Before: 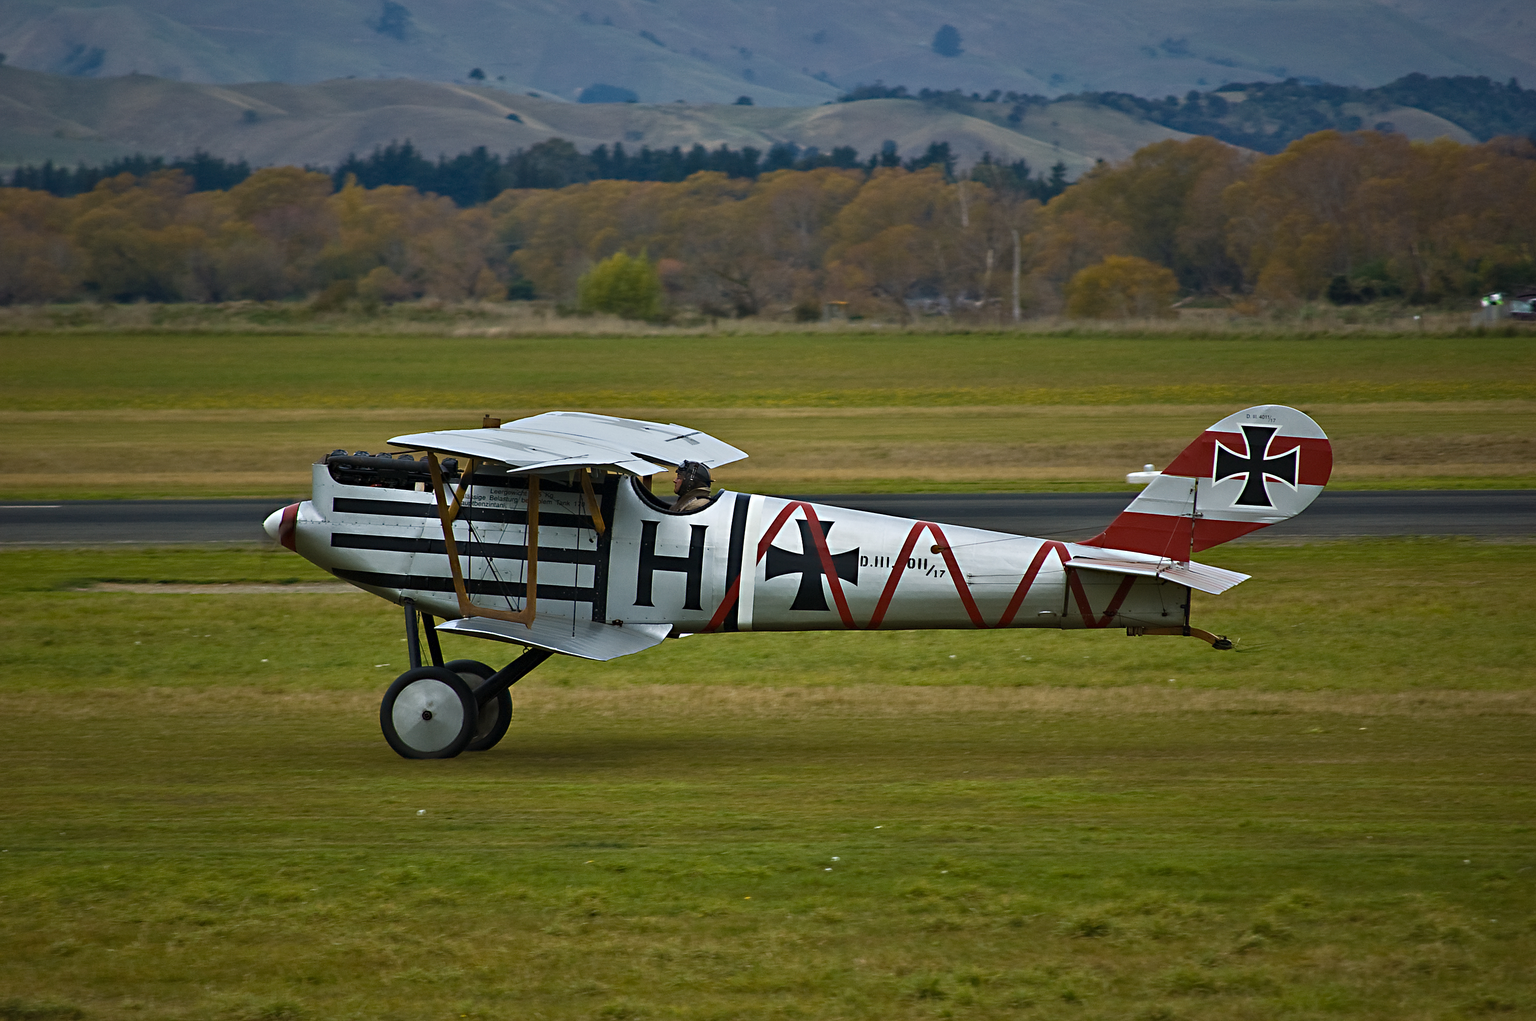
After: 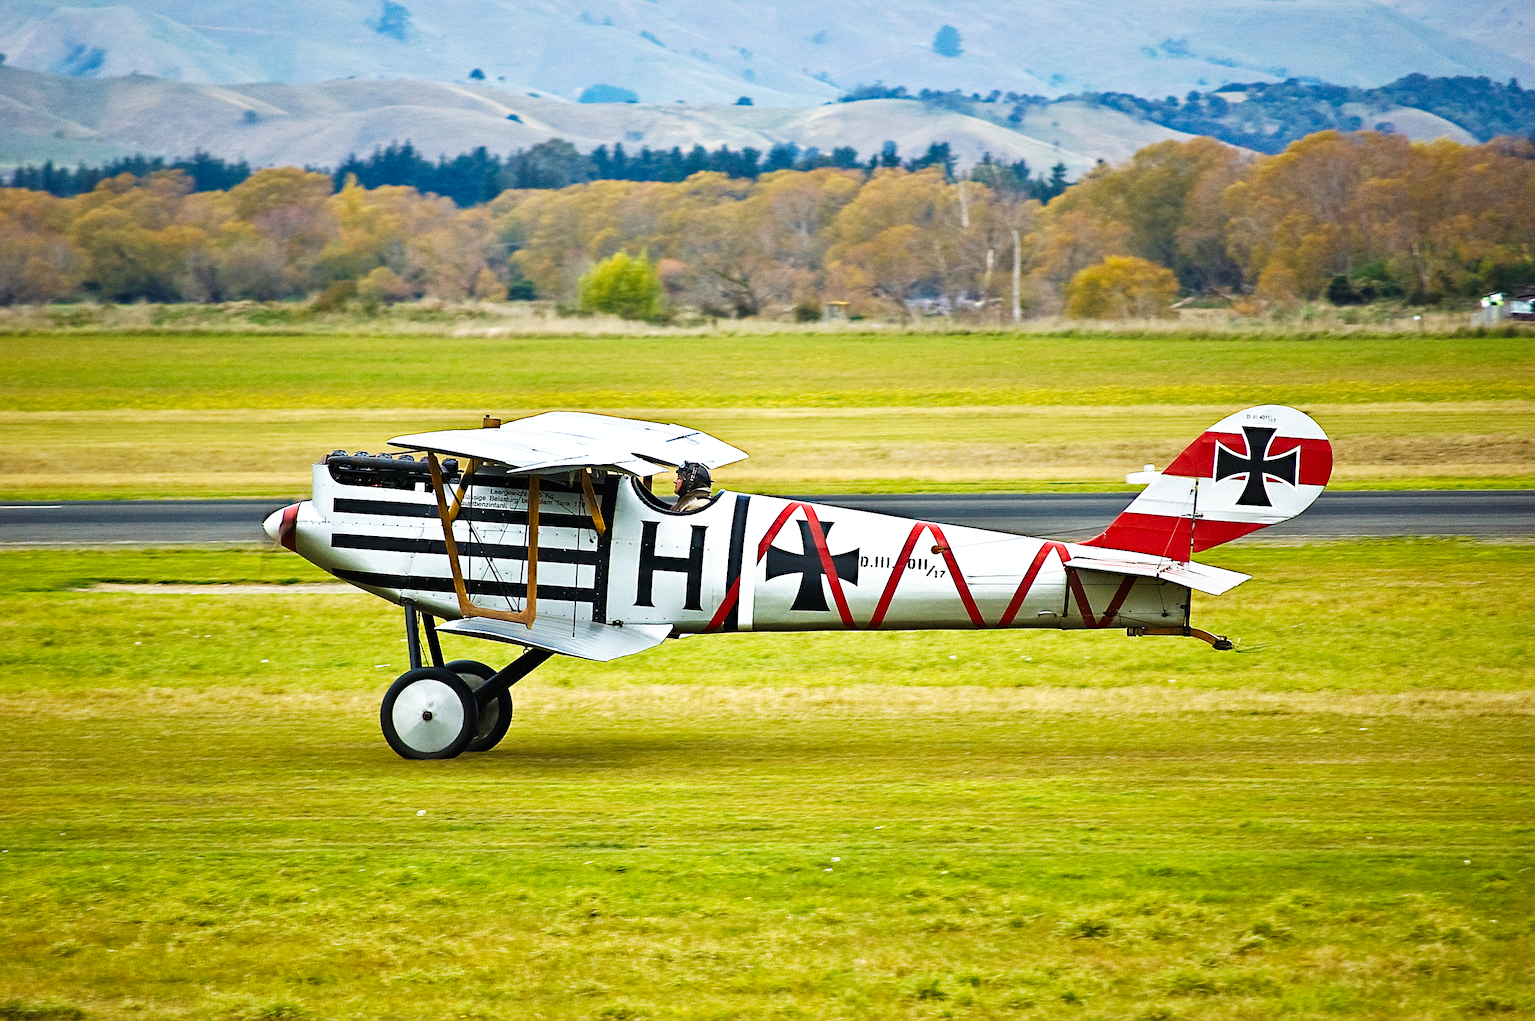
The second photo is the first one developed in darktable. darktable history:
exposure: black level correction 0, exposure 0.703 EV, compensate highlight preservation false
sharpen: on, module defaults
base curve: curves: ch0 [(0, 0) (0.007, 0.004) (0.027, 0.03) (0.046, 0.07) (0.207, 0.54) (0.442, 0.872) (0.673, 0.972) (1, 1)], preserve colors none
